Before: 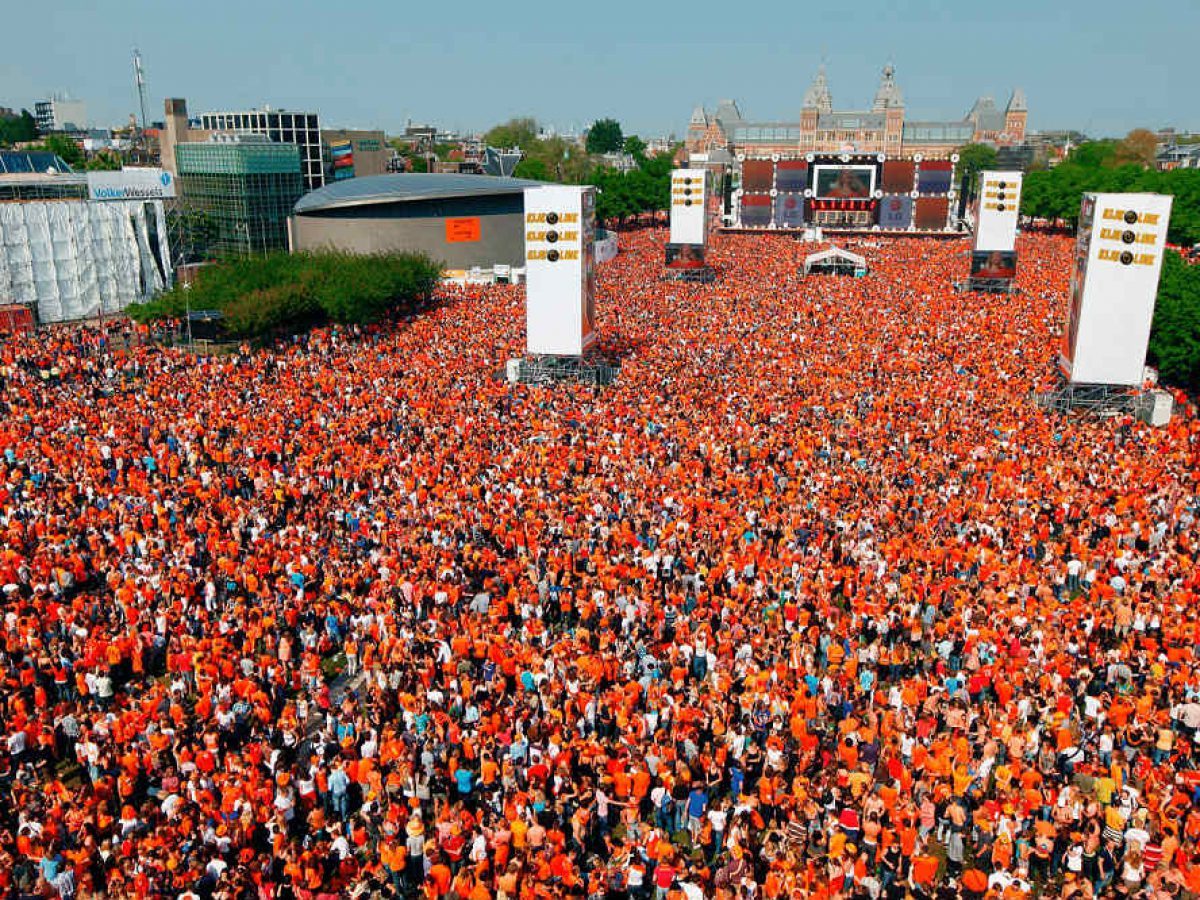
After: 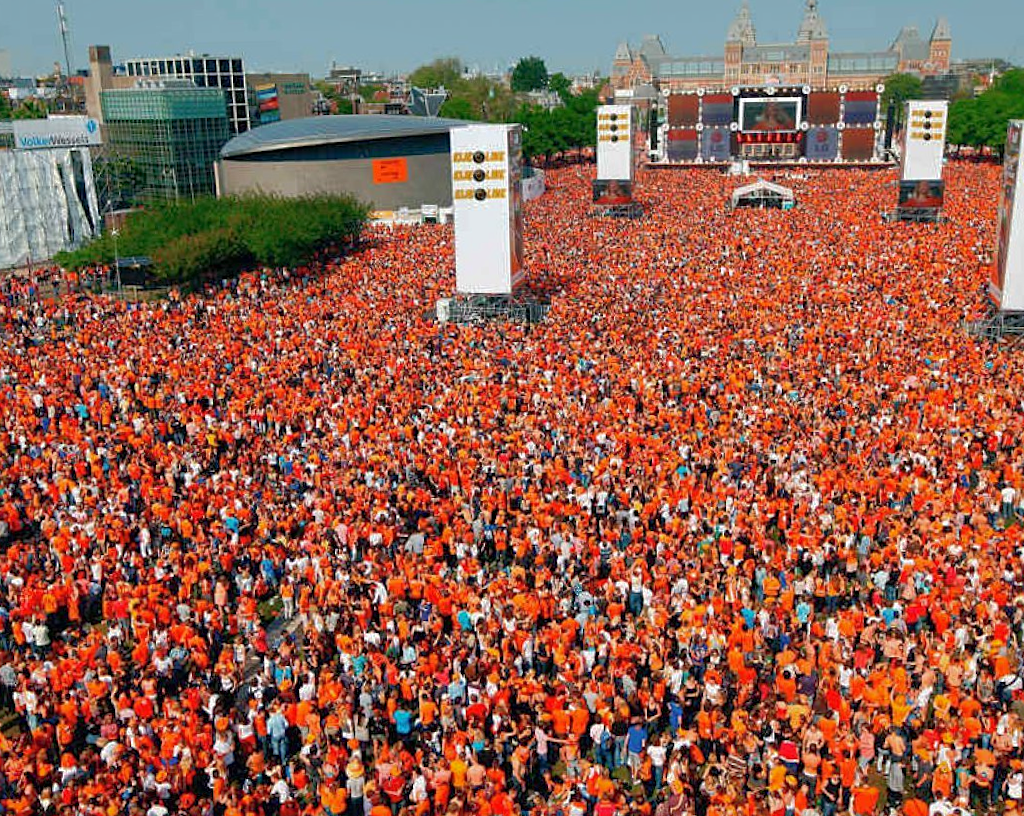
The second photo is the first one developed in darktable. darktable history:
shadows and highlights: on, module defaults
rotate and perspective: rotation -1.24°, automatic cropping off
sharpen: amount 0.2
crop: left 6.446%, top 8.188%, right 9.538%, bottom 3.548%
